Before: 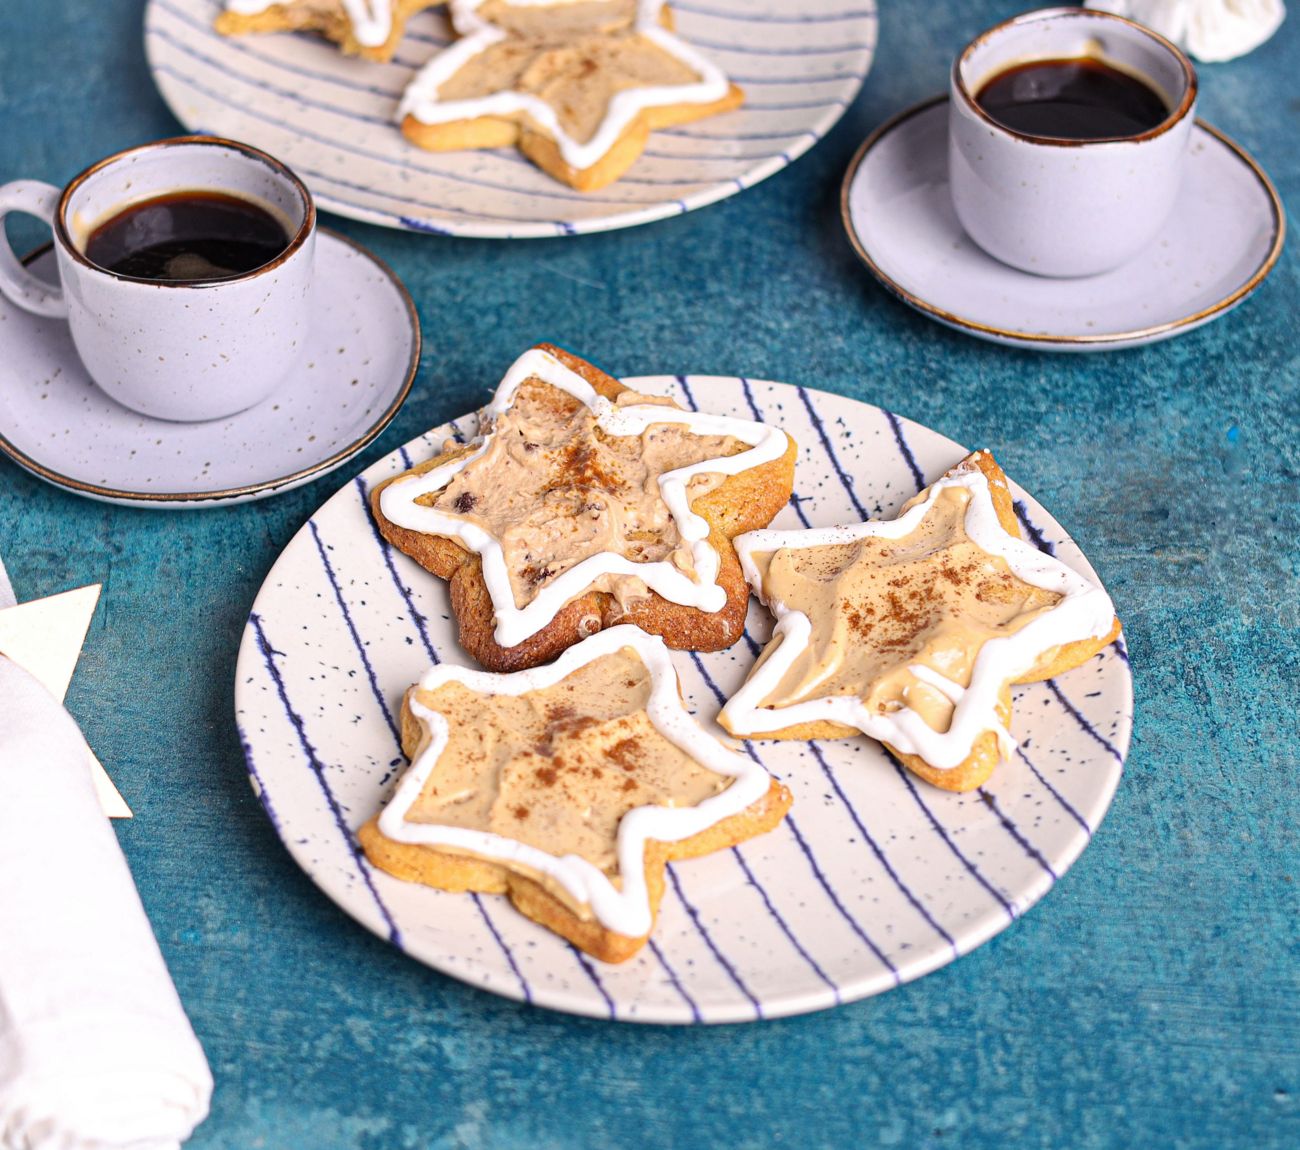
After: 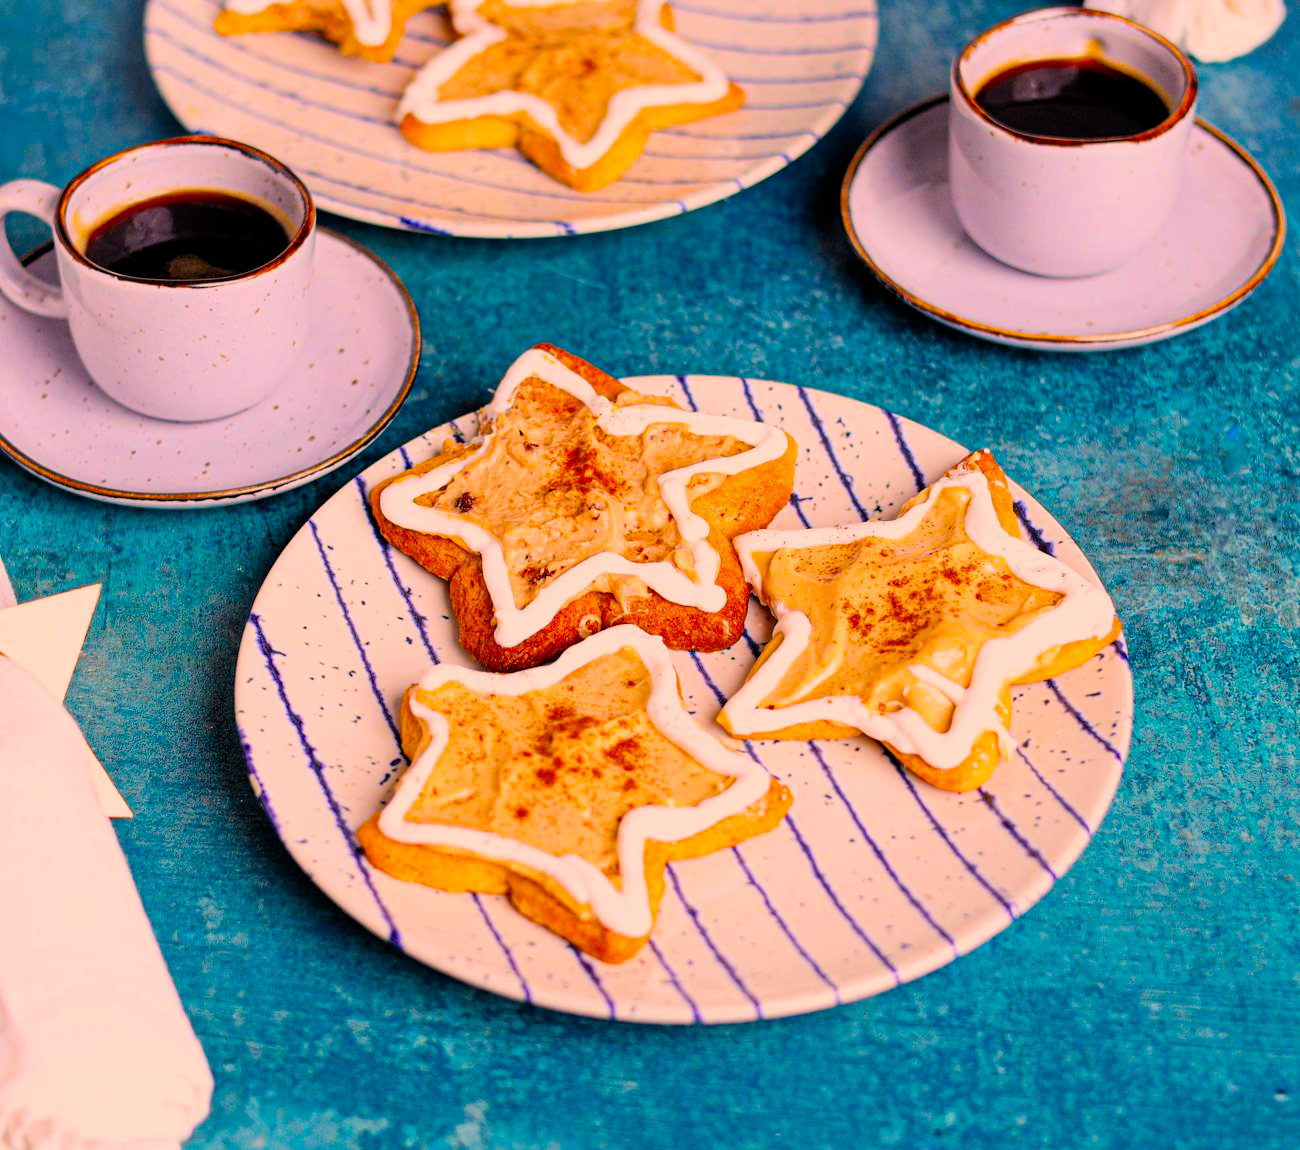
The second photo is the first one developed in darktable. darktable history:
filmic rgb: black relative exposure -7.75 EV, white relative exposure 4.4 EV, threshold 3 EV, target black luminance 0%, hardness 3.76, latitude 50.51%, contrast 1.074, highlights saturation mix 10%, shadows ↔ highlights balance -0.22%, color science v4 (2020), enable highlight reconstruction true
color balance rgb: linear chroma grading › global chroma 15%, perceptual saturation grading › global saturation 30%
white balance: red 1.127, blue 0.943
